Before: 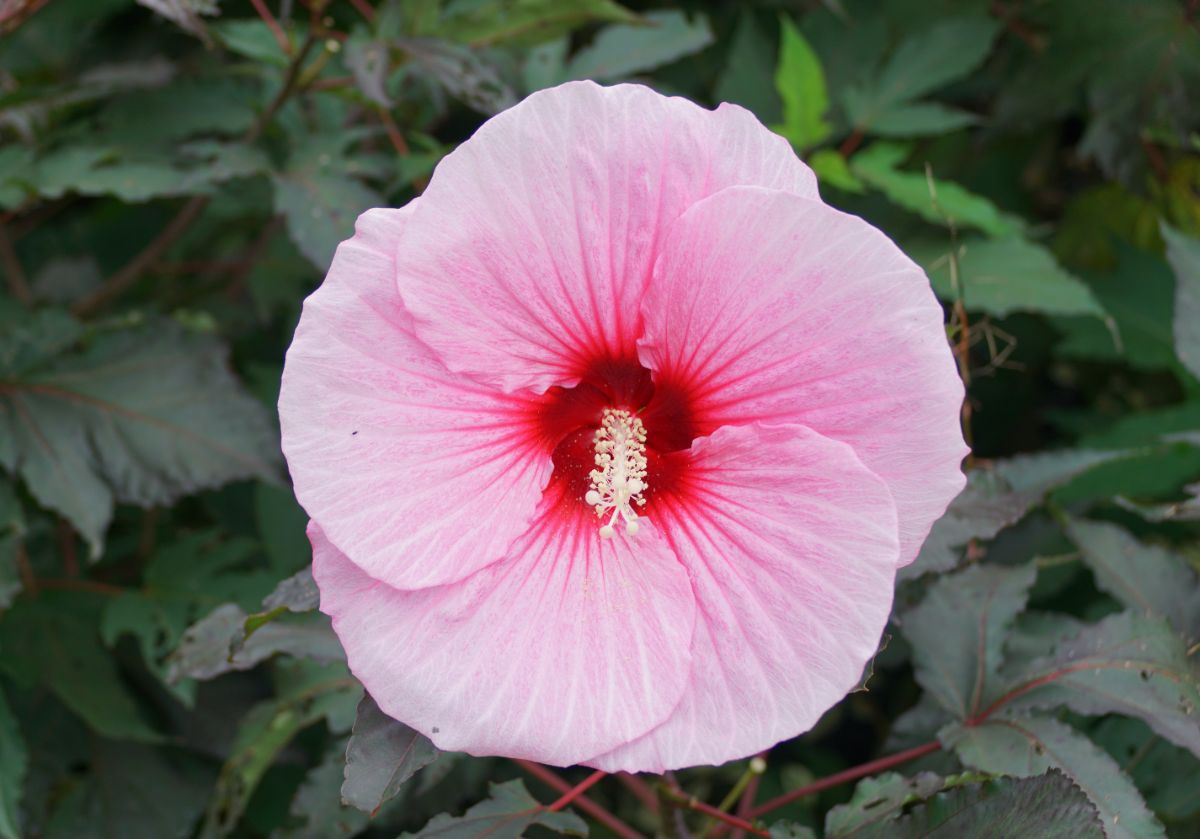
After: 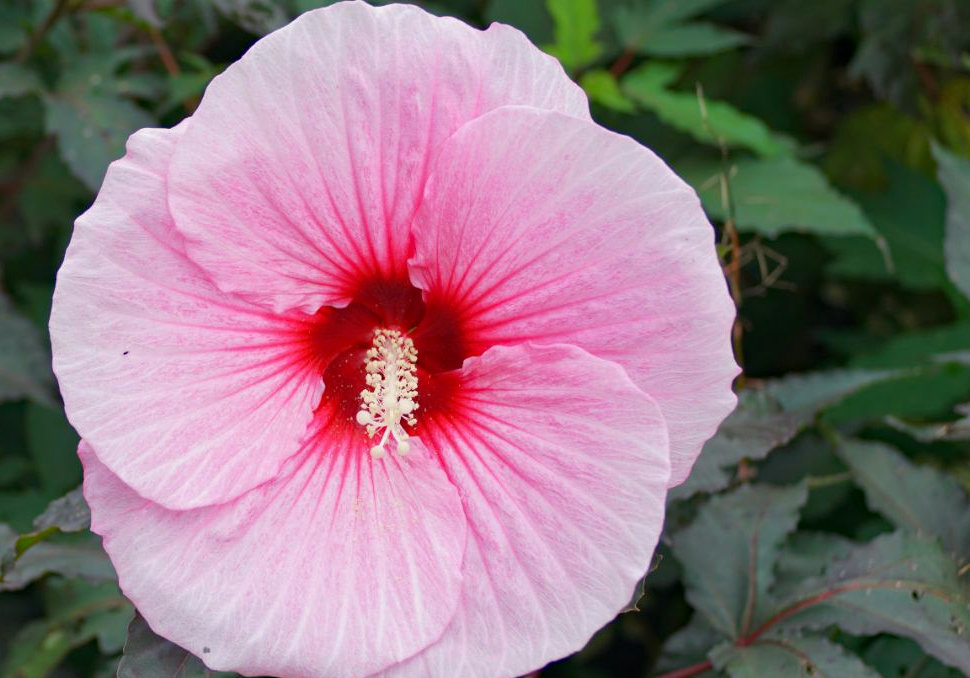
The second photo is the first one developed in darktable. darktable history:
haze removal: compatibility mode true, adaptive false
crop: left 19.159%, top 9.58%, bottom 9.58%
